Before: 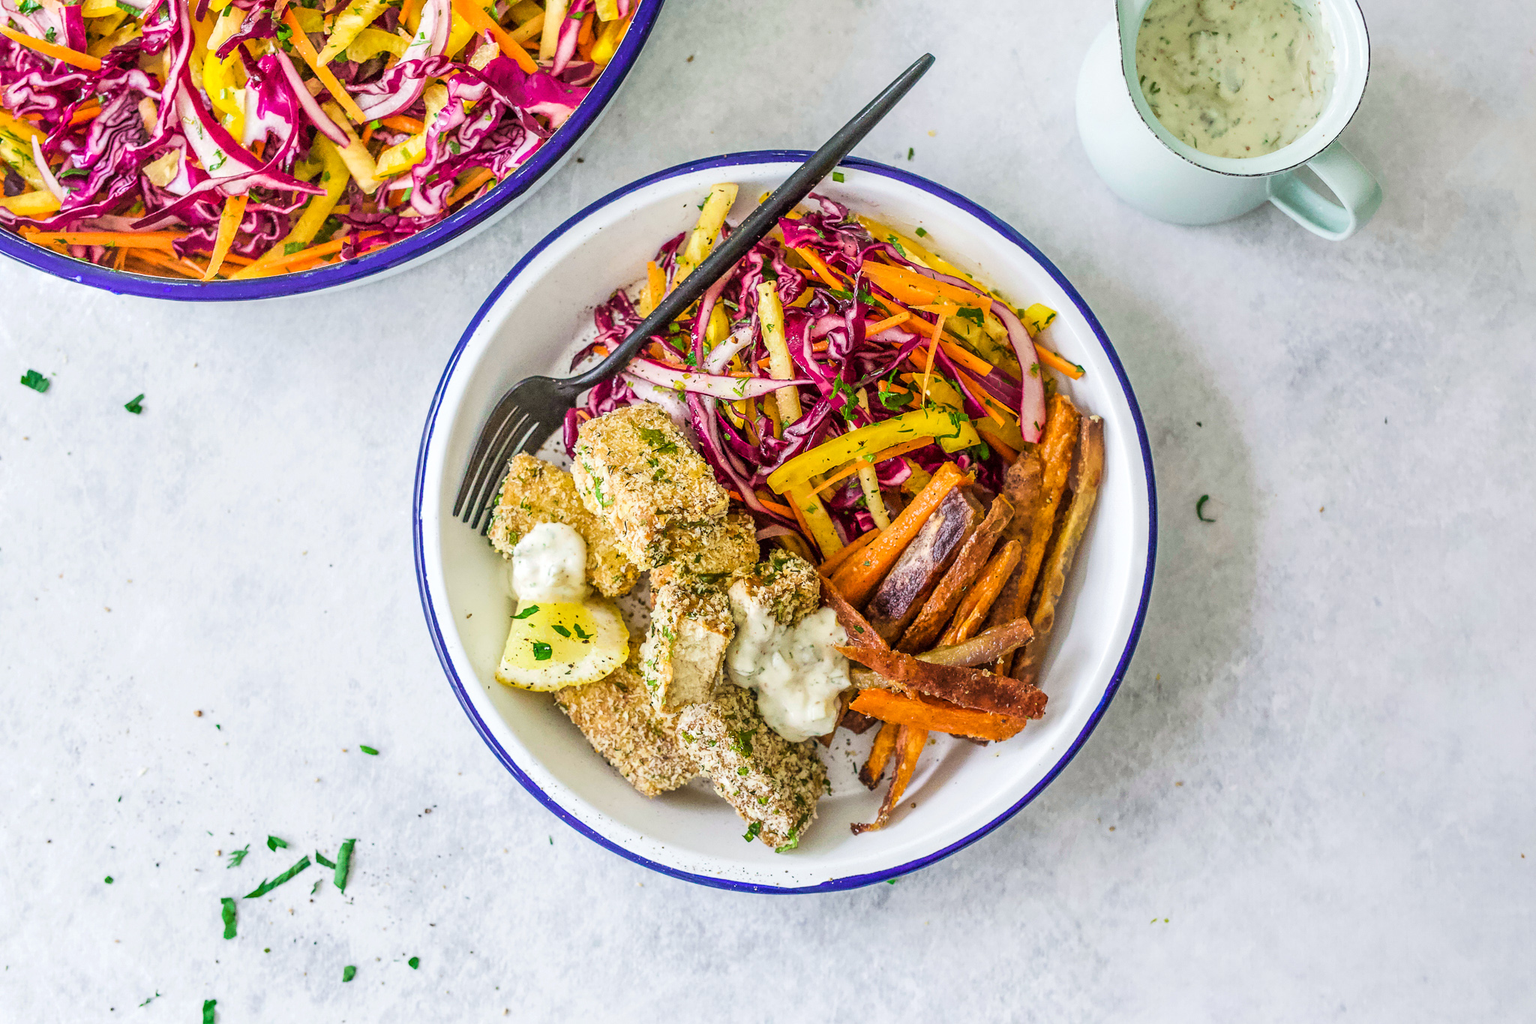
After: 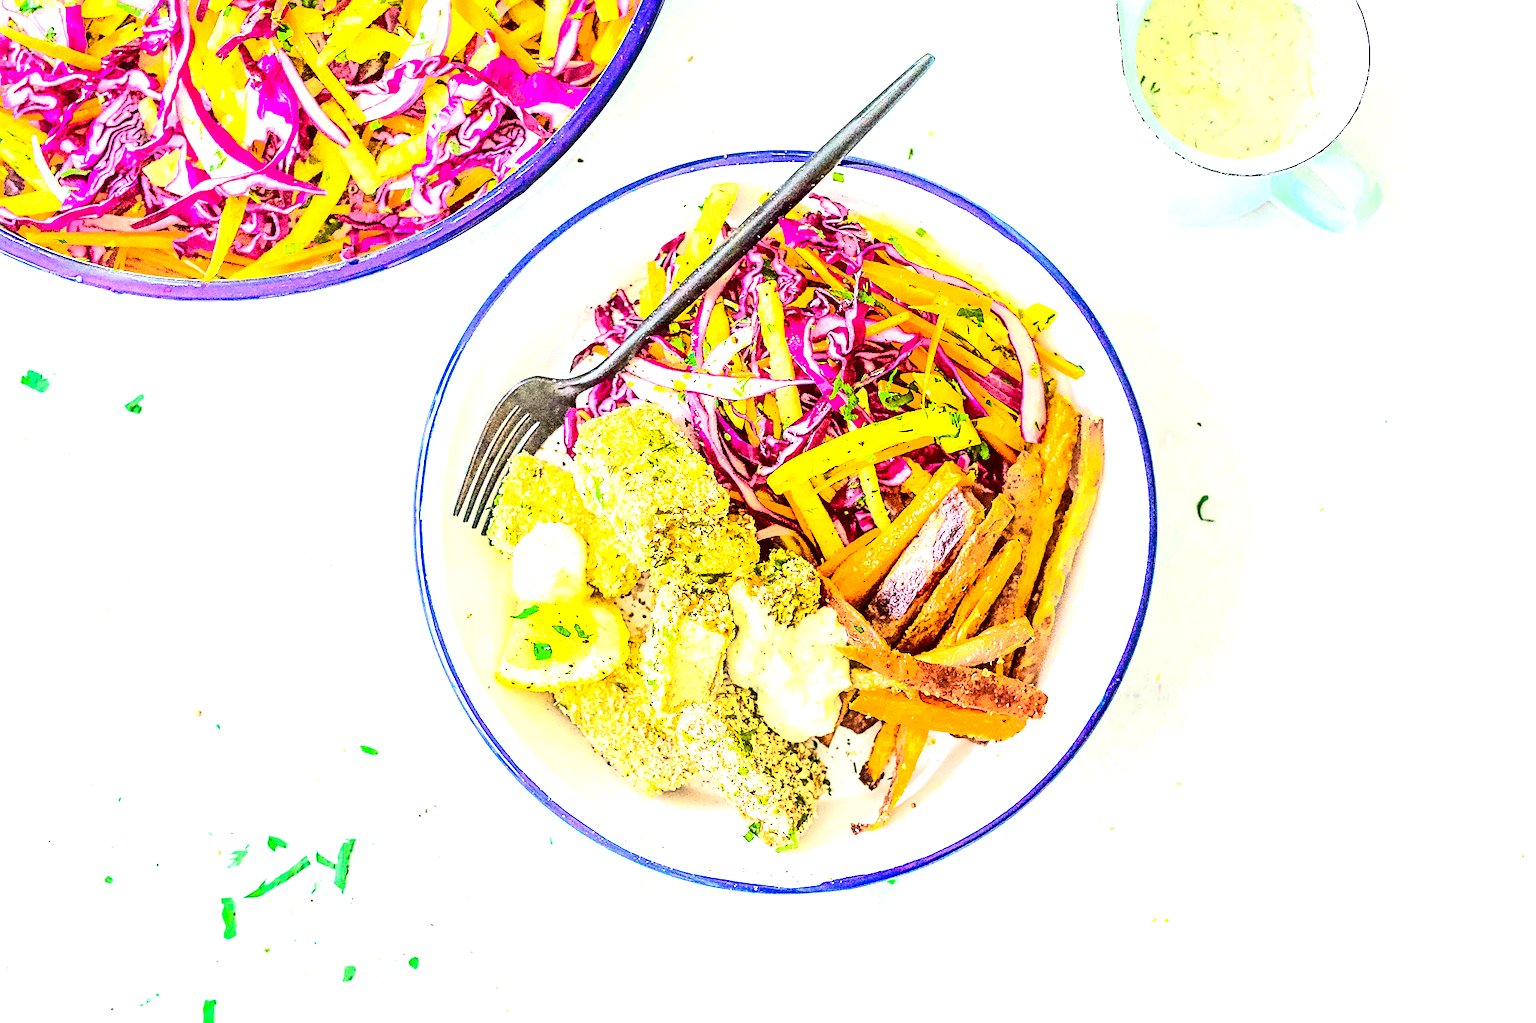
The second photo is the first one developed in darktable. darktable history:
exposure: black level correction 0.001, exposure 1.867 EV, compensate exposure bias true, compensate highlight preservation false
sharpen: on, module defaults
contrast brightness saturation: contrast 0.414, brightness 0.112, saturation 0.214
